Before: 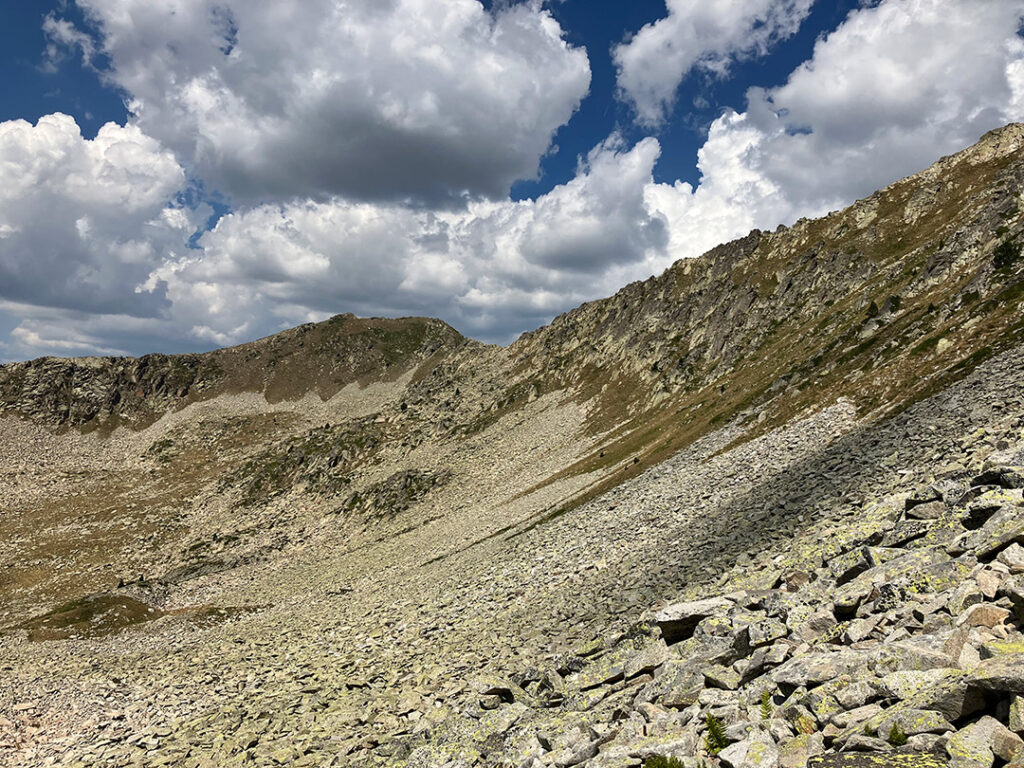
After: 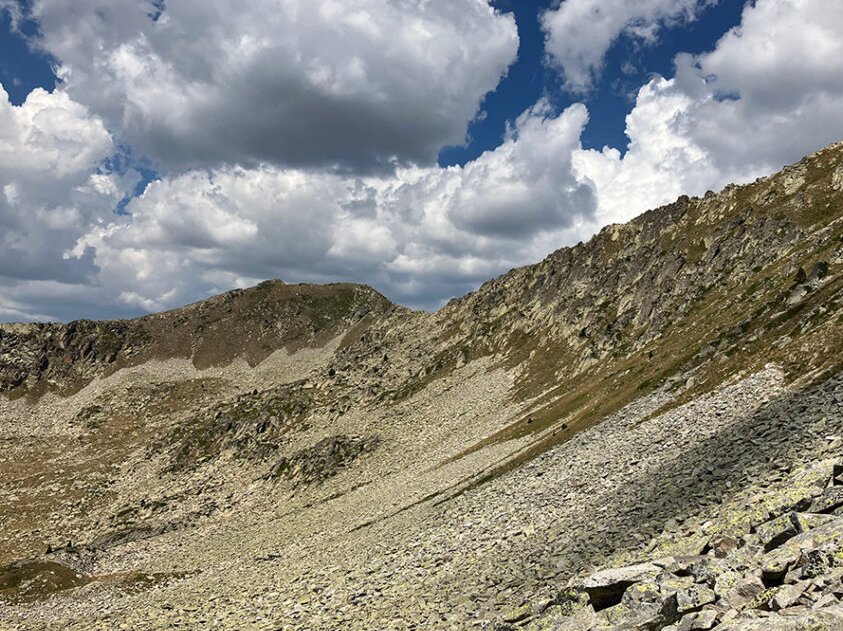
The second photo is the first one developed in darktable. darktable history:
crop and rotate: left 7.114%, top 4.536%, right 10.548%, bottom 13.261%
